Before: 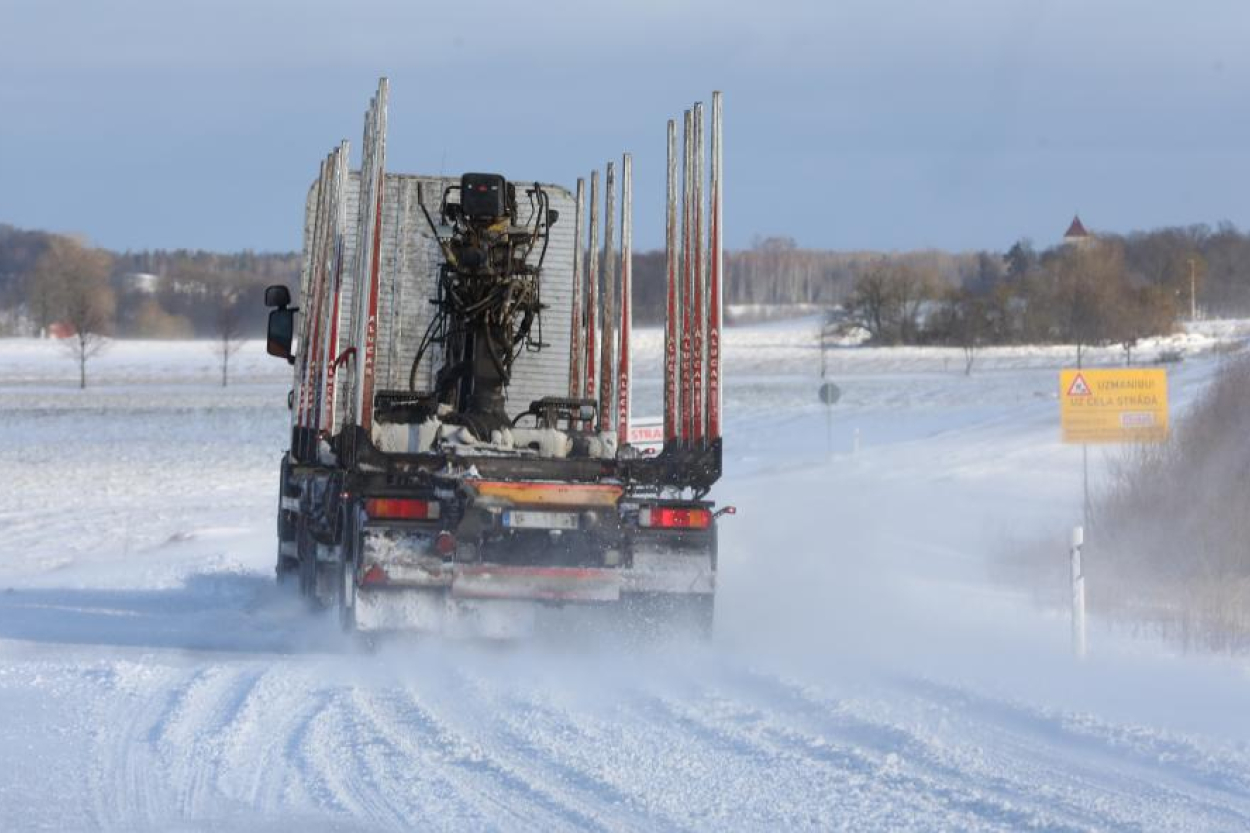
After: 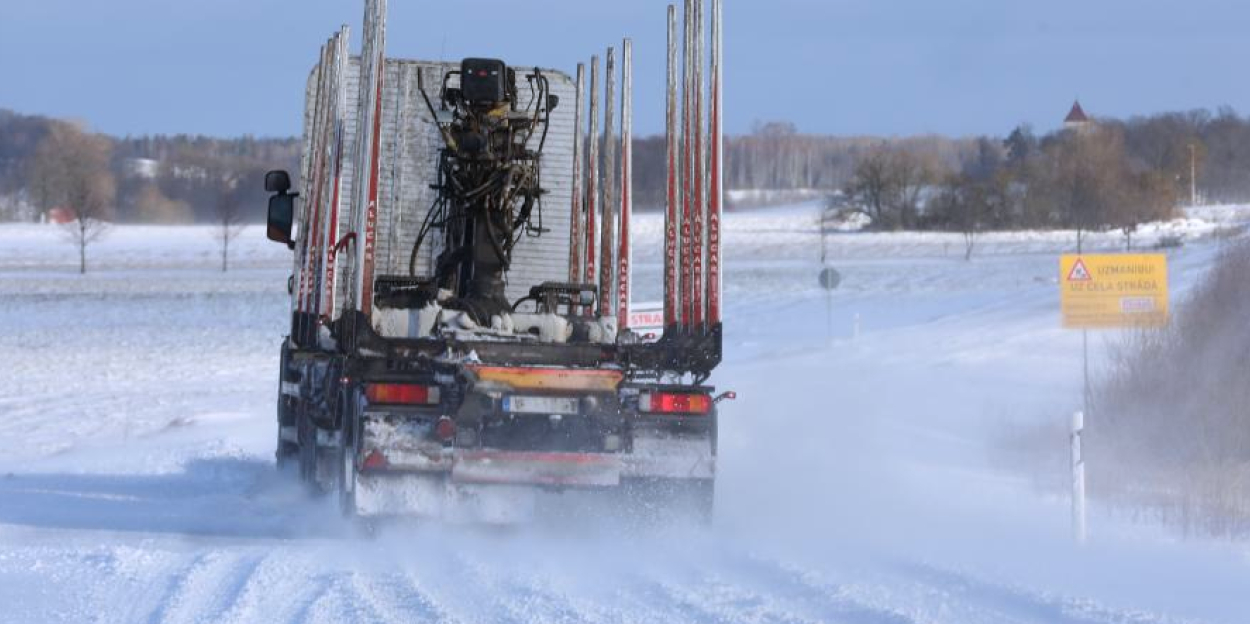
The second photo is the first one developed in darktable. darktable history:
color calibration: illuminant as shot in camera, x 0.358, y 0.373, temperature 4628.91 K
crop: top 13.819%, bottom 11.169%
